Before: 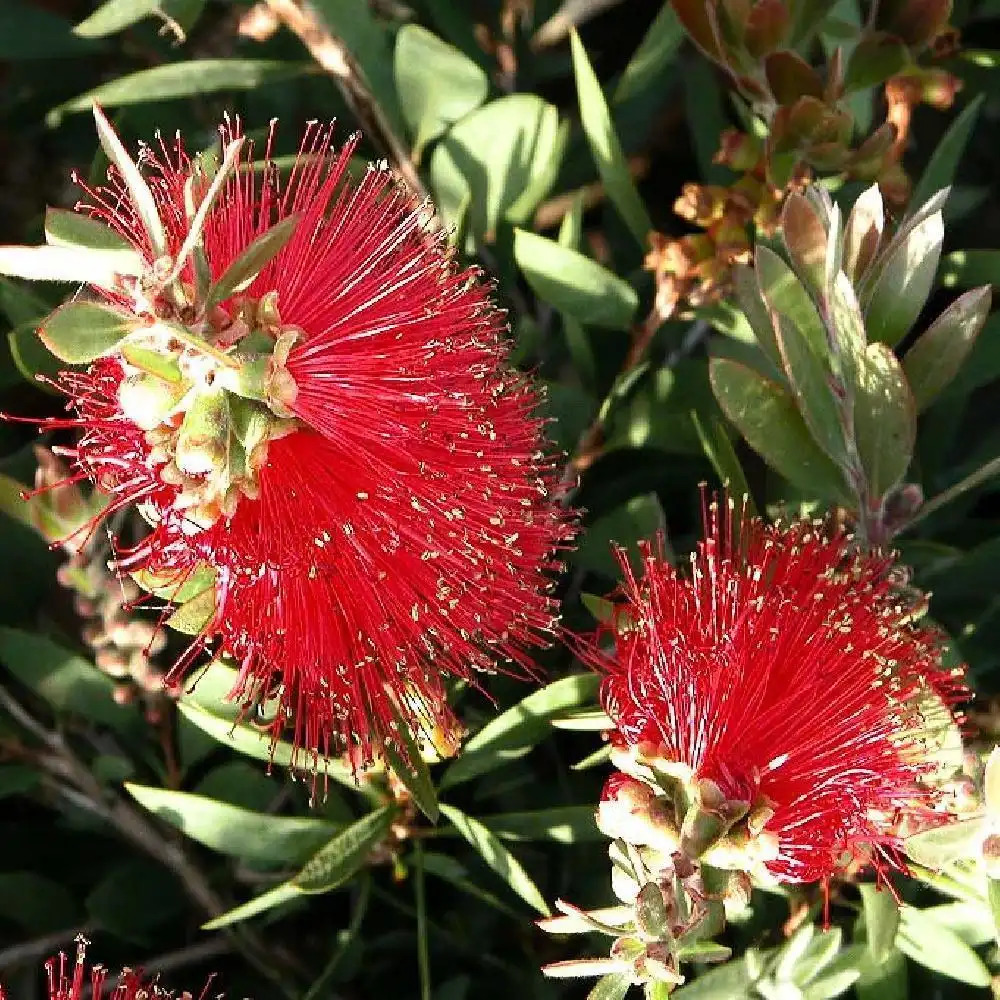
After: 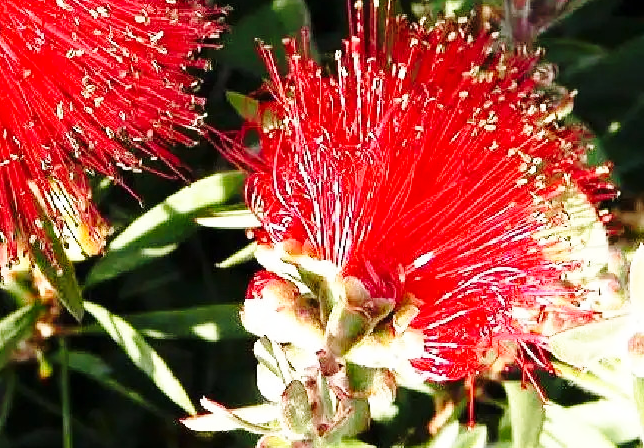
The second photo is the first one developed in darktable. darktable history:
crop and rotate: left 35.509%, top 50.238%, bottom 4.934%
base curve: curves: ch0 [(0, 0) (0.028, 0.03) (0.121, 0.232) (0.46, 0.748) (0.859, 0.968) (1, 1)], preserve colors none
